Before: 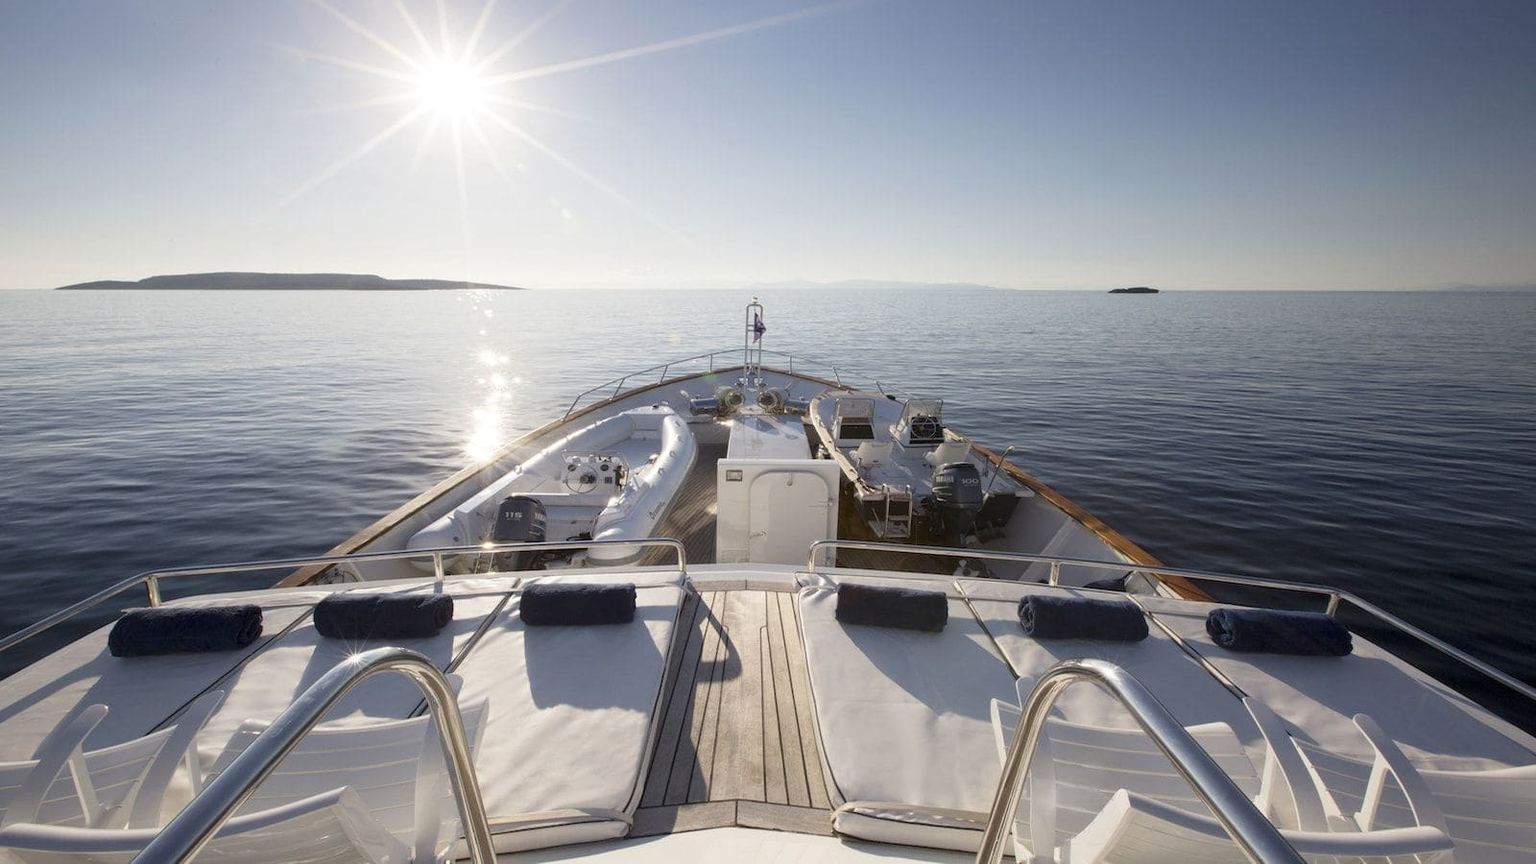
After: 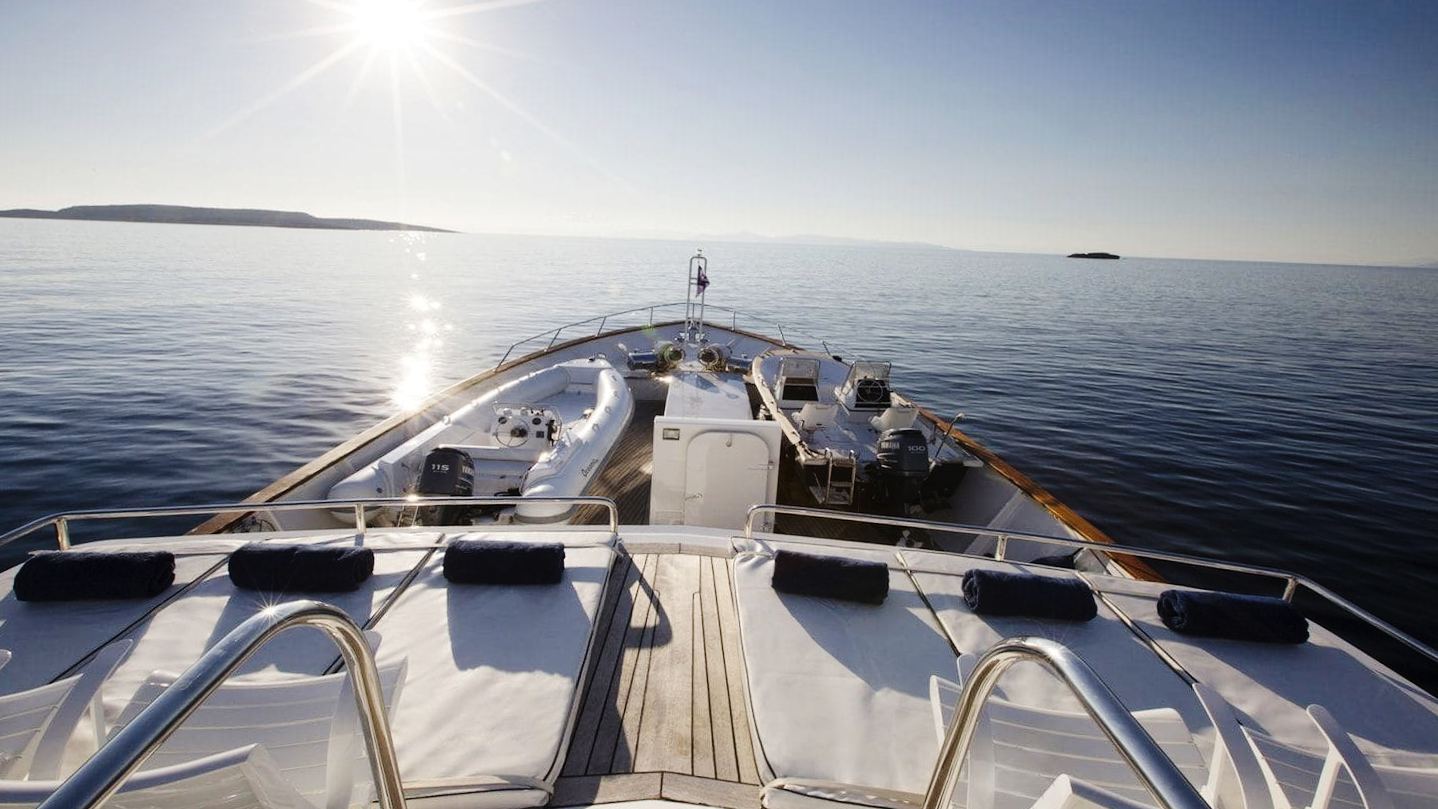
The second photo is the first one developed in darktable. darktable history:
crop and rotate: angle -1.96°, left 3.097%, top 4.154%, right 1.586%, bottom 0.529%
tone curve: curves: ch0 [(0, 0) (0.003, 0.007) (0.011, 0.009) (0.025, 0.014) (0.044, 0.022) (0.069, 0.029) (0.1, 0.037) (0.136, 0.052) (0.177, 0.083) (0.224, 0.121) (0.277, 0.177) (0.335, 0.258) (0.399, 0.351) (0.468, 0.454) (0.543, 0.557) (0.623, 0.654) (0.709, 0.744) (0.801, 0.825) (0.898, 0.909) (1, 1)], preserve colors none
